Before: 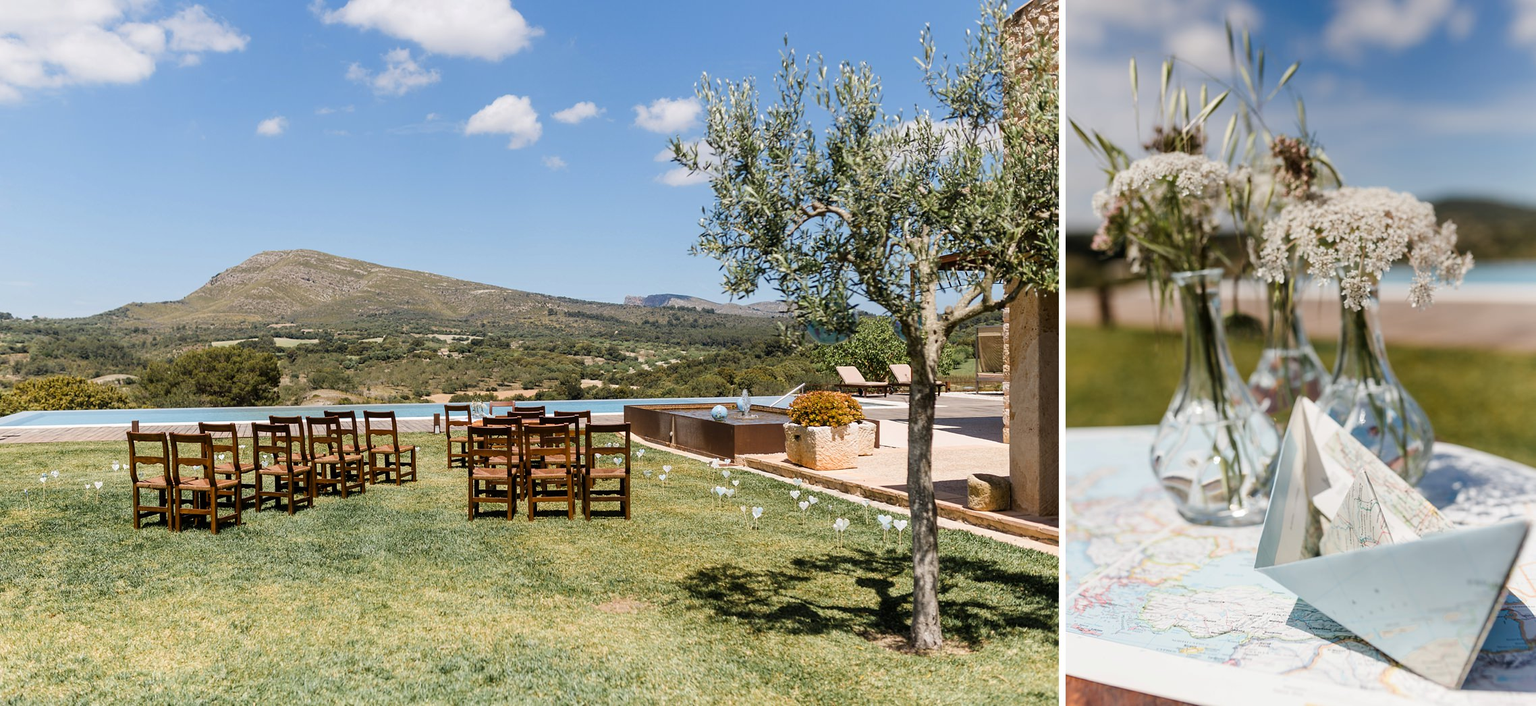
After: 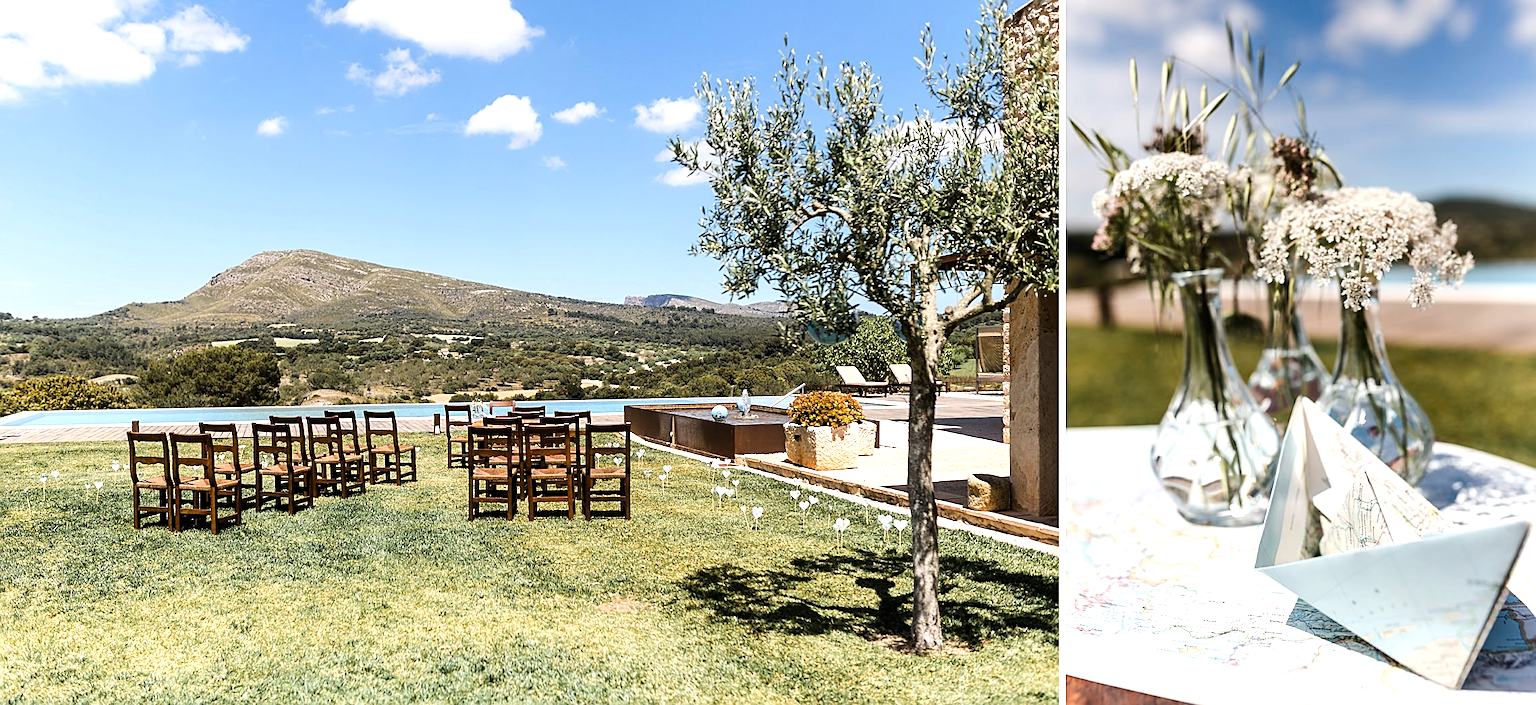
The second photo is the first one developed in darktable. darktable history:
sharpen: amount 0.492
tone equalizer: -8 EV -0.788 EV, -7 EV -0.7 EV, -6 EV -0.614 EV, -5 EV -0.386 EV, -3 EV 0.399 EV, -2 EV 0.6 EV, -1 EV 0.674 EV, +0 EV 0.726 EV, edges refinement/feathering 500, mask exposure compensation -1.57 EV, preserve details no
